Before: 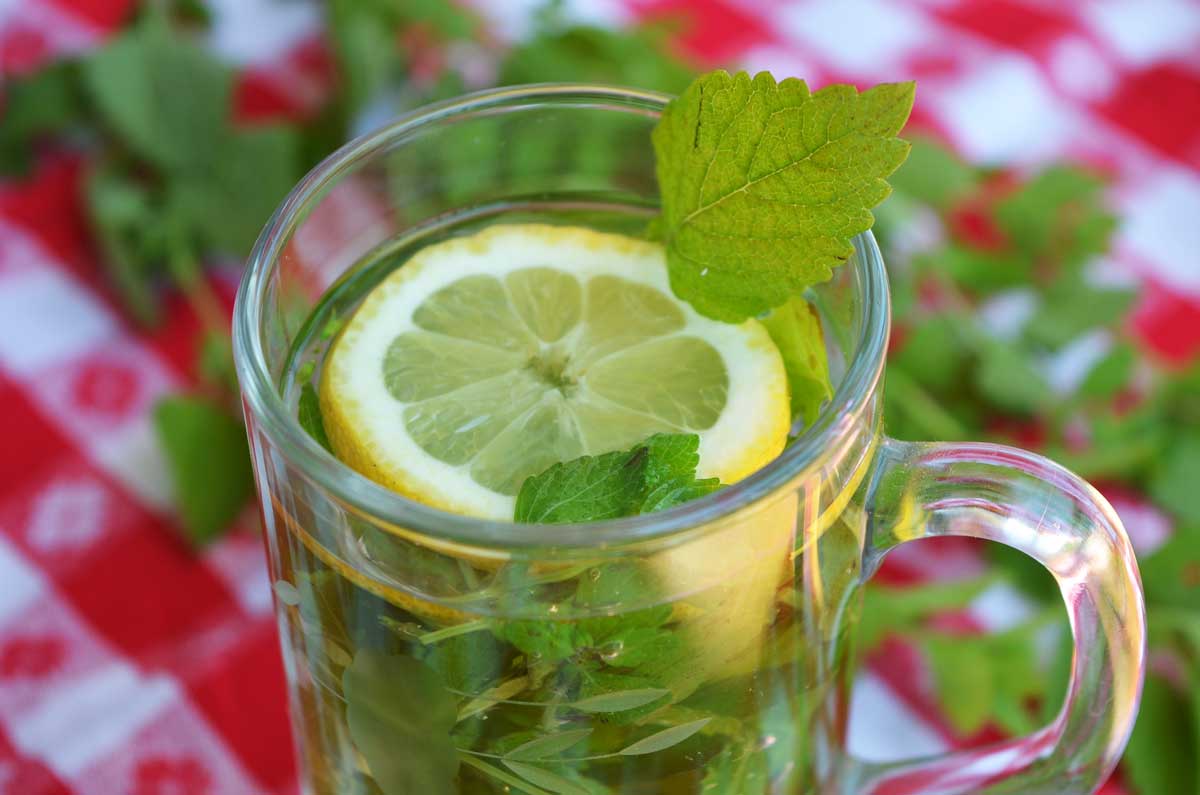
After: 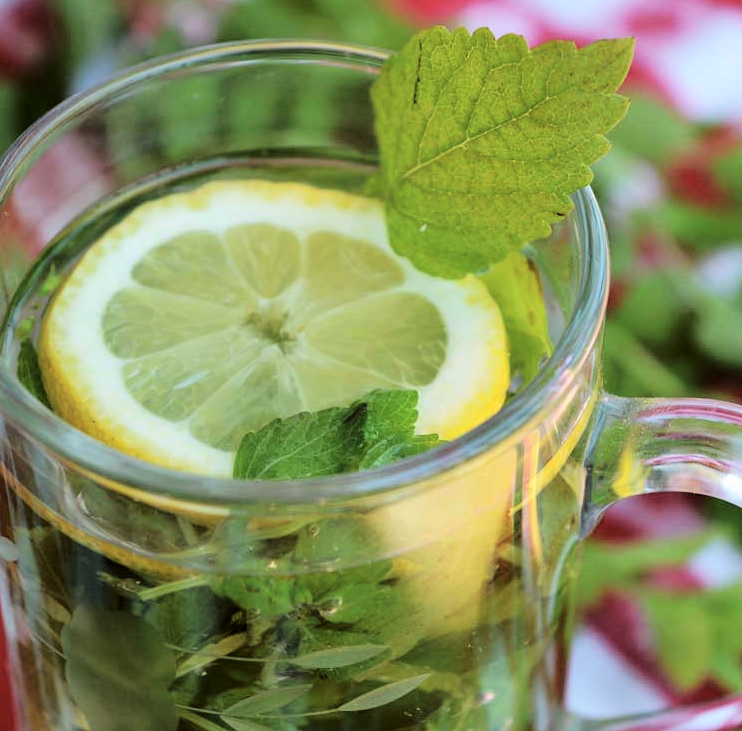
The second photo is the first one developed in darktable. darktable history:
levels: levels [0.116, 0.574, 1]
crop and rotate: left 23.417%, top 5.619%, right 14.703%, bottom 2.336%
tone curve: curves: ch0 [(0, 0) (0.003, 0.039) (0.011, 0.042) (0.025, 0.048) (0.044, 0.058) (0.069, 0.071) (0.1, 0.089) (0.136, 0.114) (0.177, 0.146) (0.224, 0.199) (0.277, 0.27) (0.335, 0.364) (0.399, 0.47) (0.468, 0.566) (0.543, 0.643) (0.623, 0.73) (0.709, 0.8) (0.801, 0.863) (0.898, 0.925) (1, 1)], color space Lab, independent channels, preserve colors none
